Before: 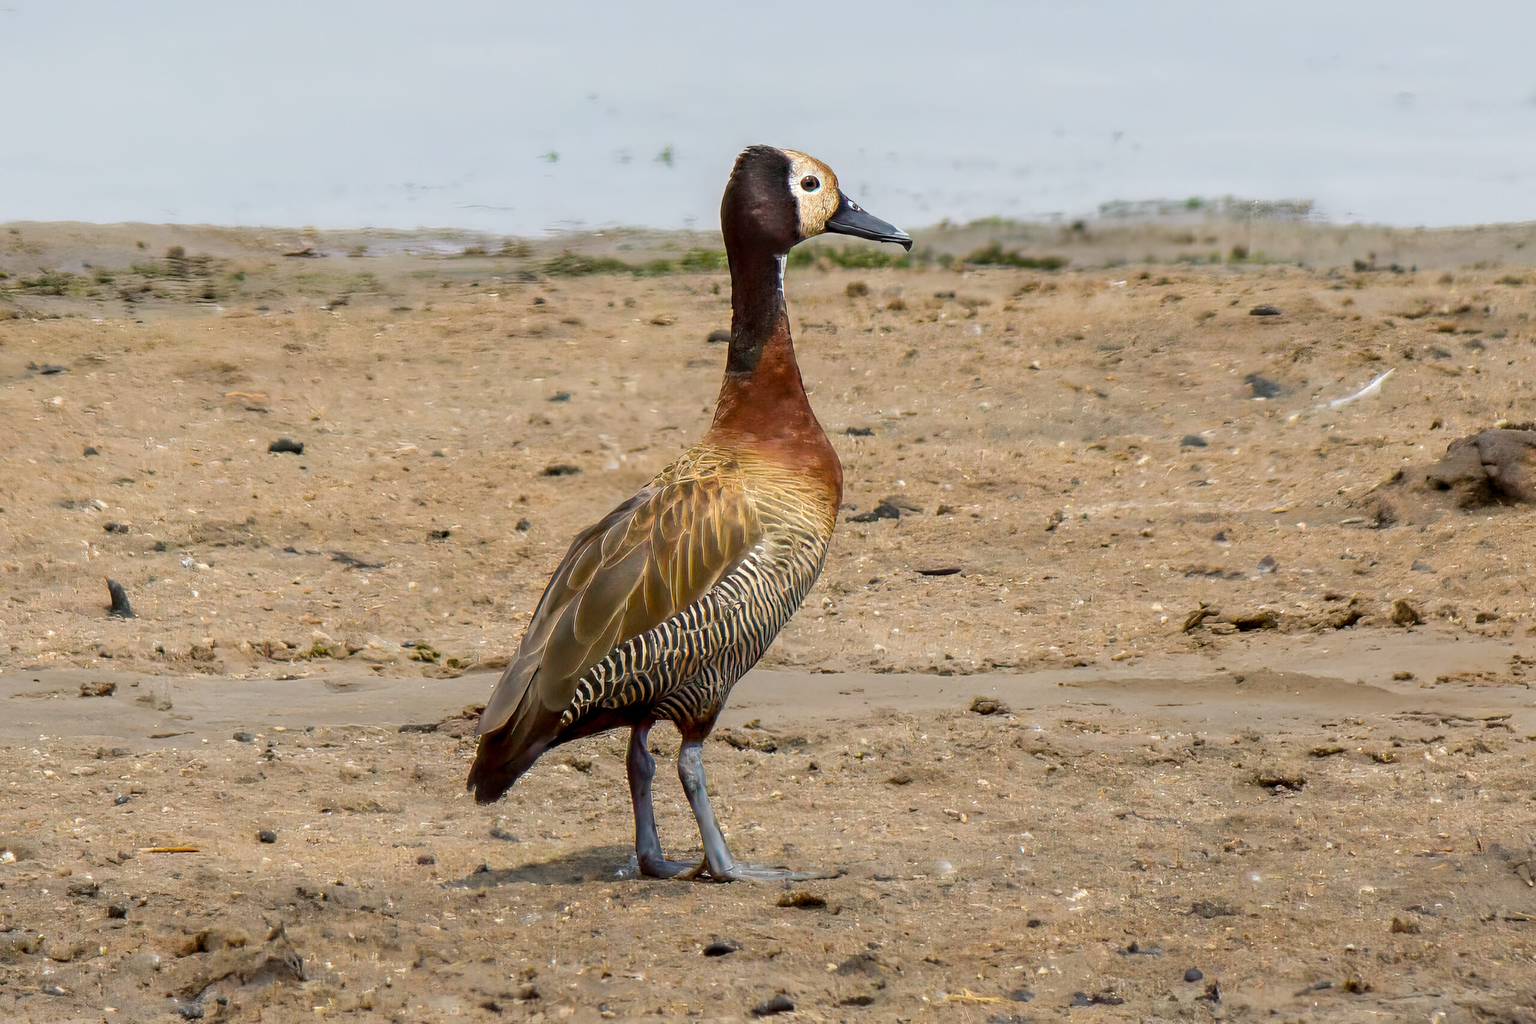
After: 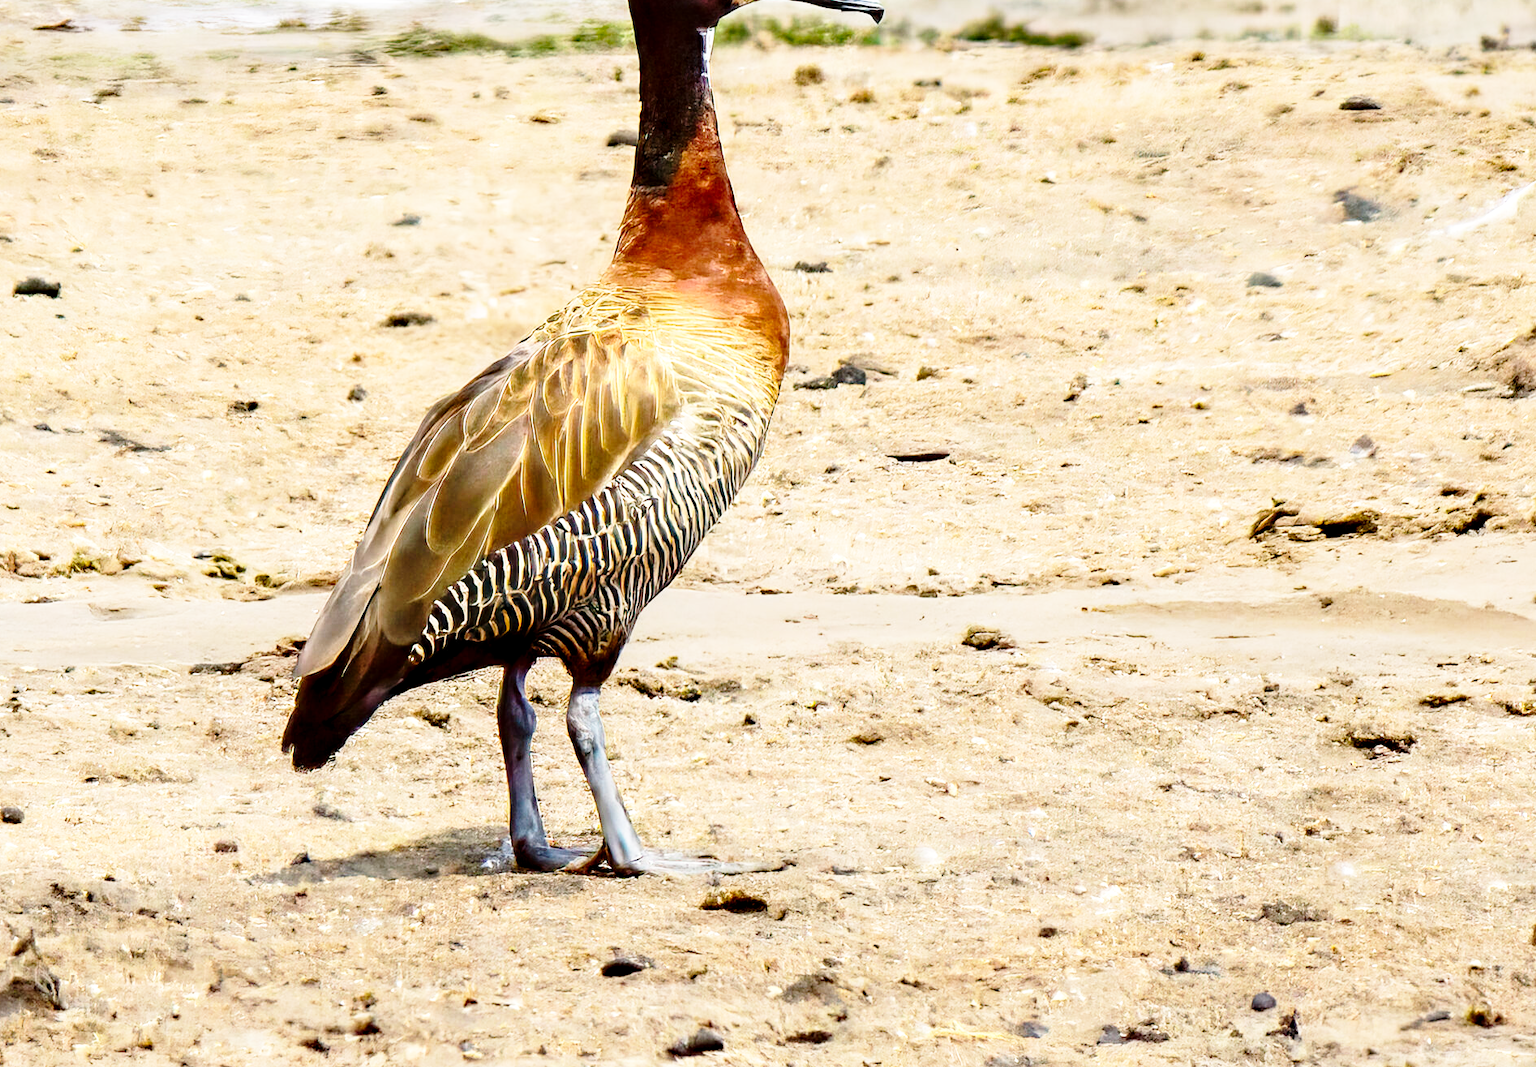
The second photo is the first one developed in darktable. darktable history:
crop: left 16.871%, top 22.857%, right 9.116%
tone equalizer: -8 EV -0.417 EV, -7 EV -0.389 EV, -6 EV -0.333 EV, -5 EV -0.222 EV, -3 EV 0.222 EV, -2 EV 0.333 EV, -1 EV 0.389 EV, +0 EV 0.417 EV, edges refinement/feathering 500, mask exposure compensation -1.57 EV, preserve details no
base curve: curves: ch0 [(0, 0) (0.028, 0.03) (0.105, 0.232) (0.387, 0.748) (0.754, 0.968) (1, 1)], fusion 1, exposure shift 0.576, preserve colors none
